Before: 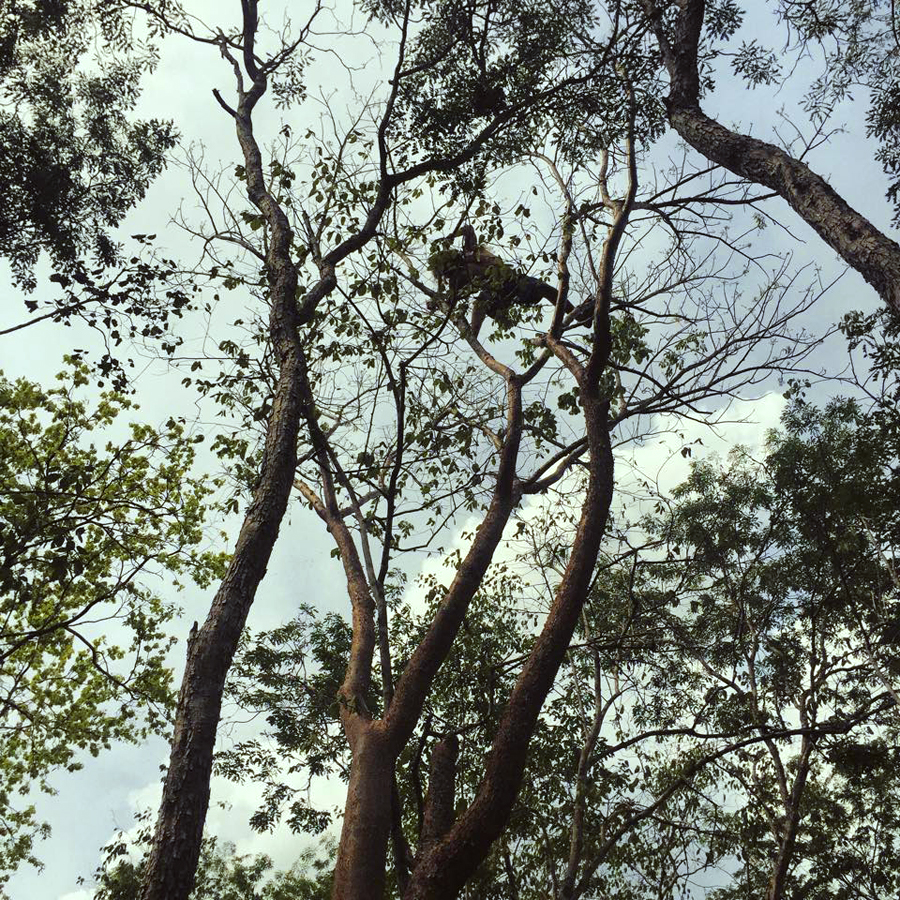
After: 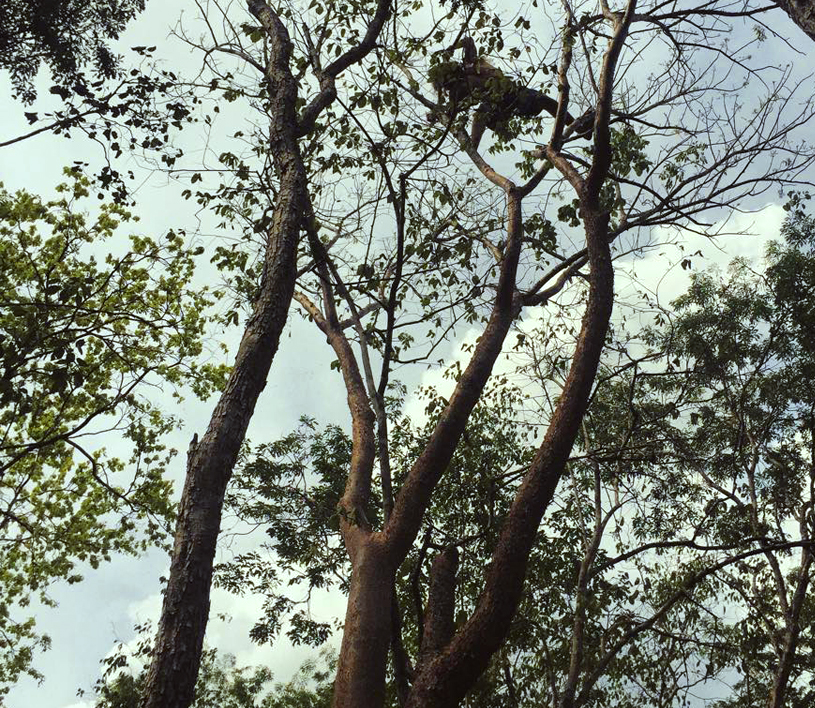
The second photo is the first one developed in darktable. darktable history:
crop: top 20.916%, right 9.437%, bottom 0.316%
color zones: curves: ch0 [(0, 0.5) (0.143, 0.5) (0.286, 0.5) (0.429, 0.5) (0.571, 0.5) (0.714, 0.476) (0.857, 0.5) (1, 0.5)]; ch2 [(0, 0.5) (0.143, 0.5) (0.286, 0.5) (0.429, 0.5) (0.571, 0.5) (0.714, 0.487) (0.857, 0.5) (1, 0.5)]
